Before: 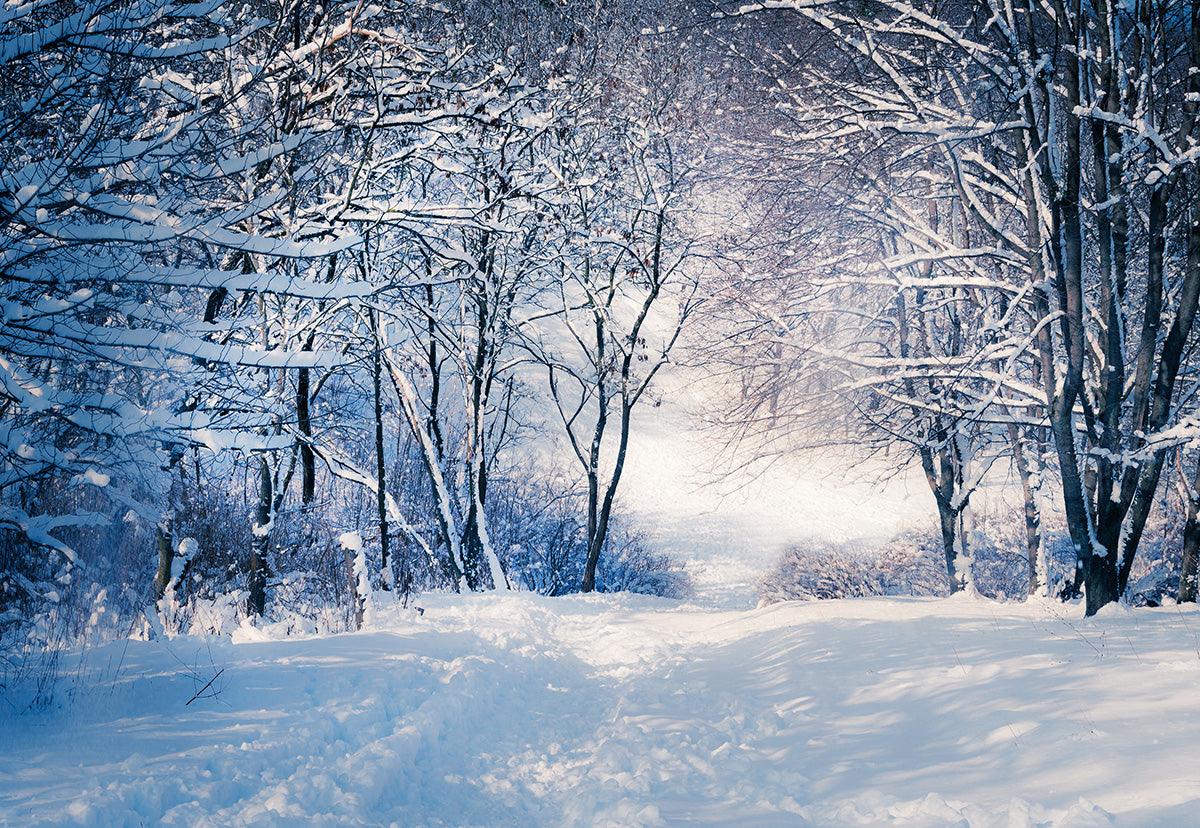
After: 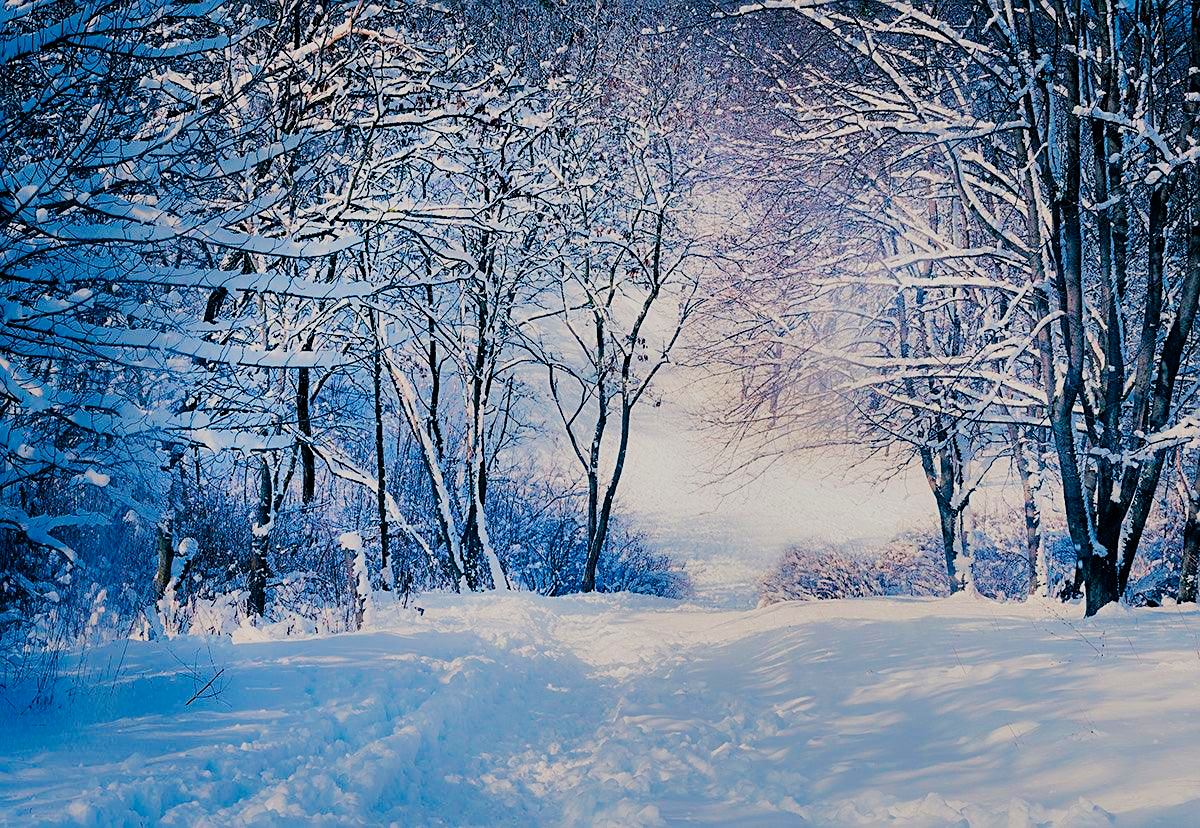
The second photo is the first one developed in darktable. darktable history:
shadows and highlights: shadows 25, highlights -48, soften with gaussian
tone equalizer: on, module defaults
white balance: emerald 1
filmic rgb: black relative exposure -7.65 EV, white relative exposure 4.56 EV, hardness 3.61
sharpen: on, module defaults
velvia: strength 51%, mid-tones bias 0.51
